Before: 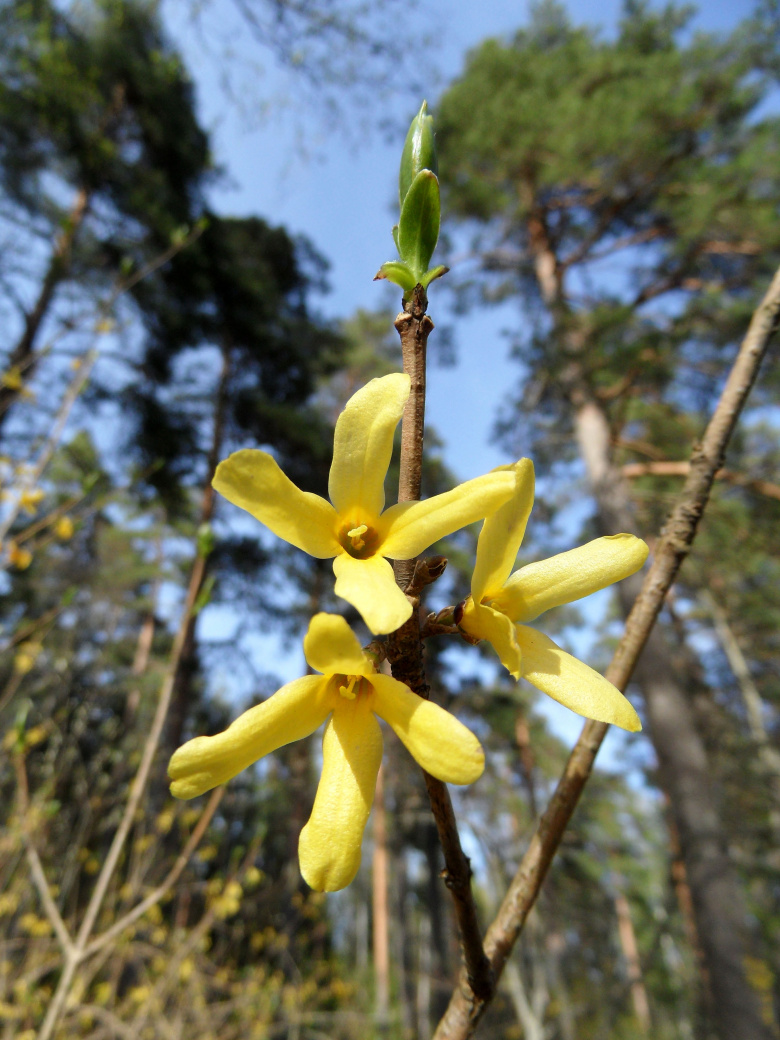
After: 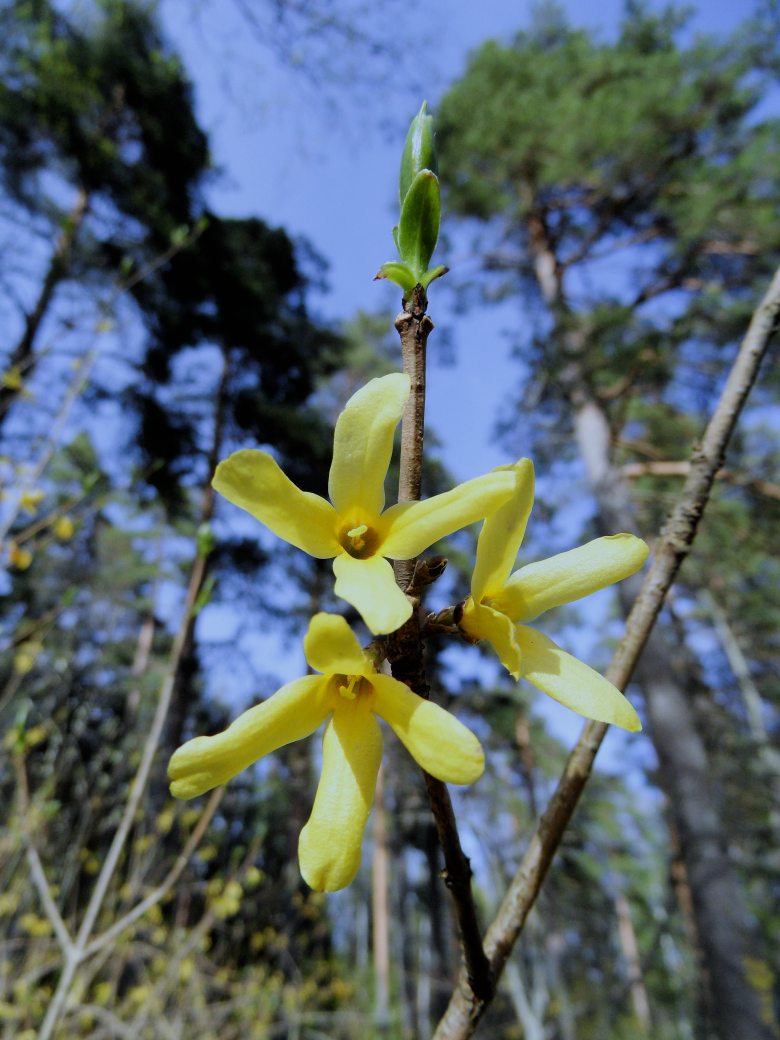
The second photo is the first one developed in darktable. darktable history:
white balance: red 0.871, blue 1.249
filmic rgb: black relative exposure -7.65 EV, white relative exposure 4.56 EV, hardness 3.61
